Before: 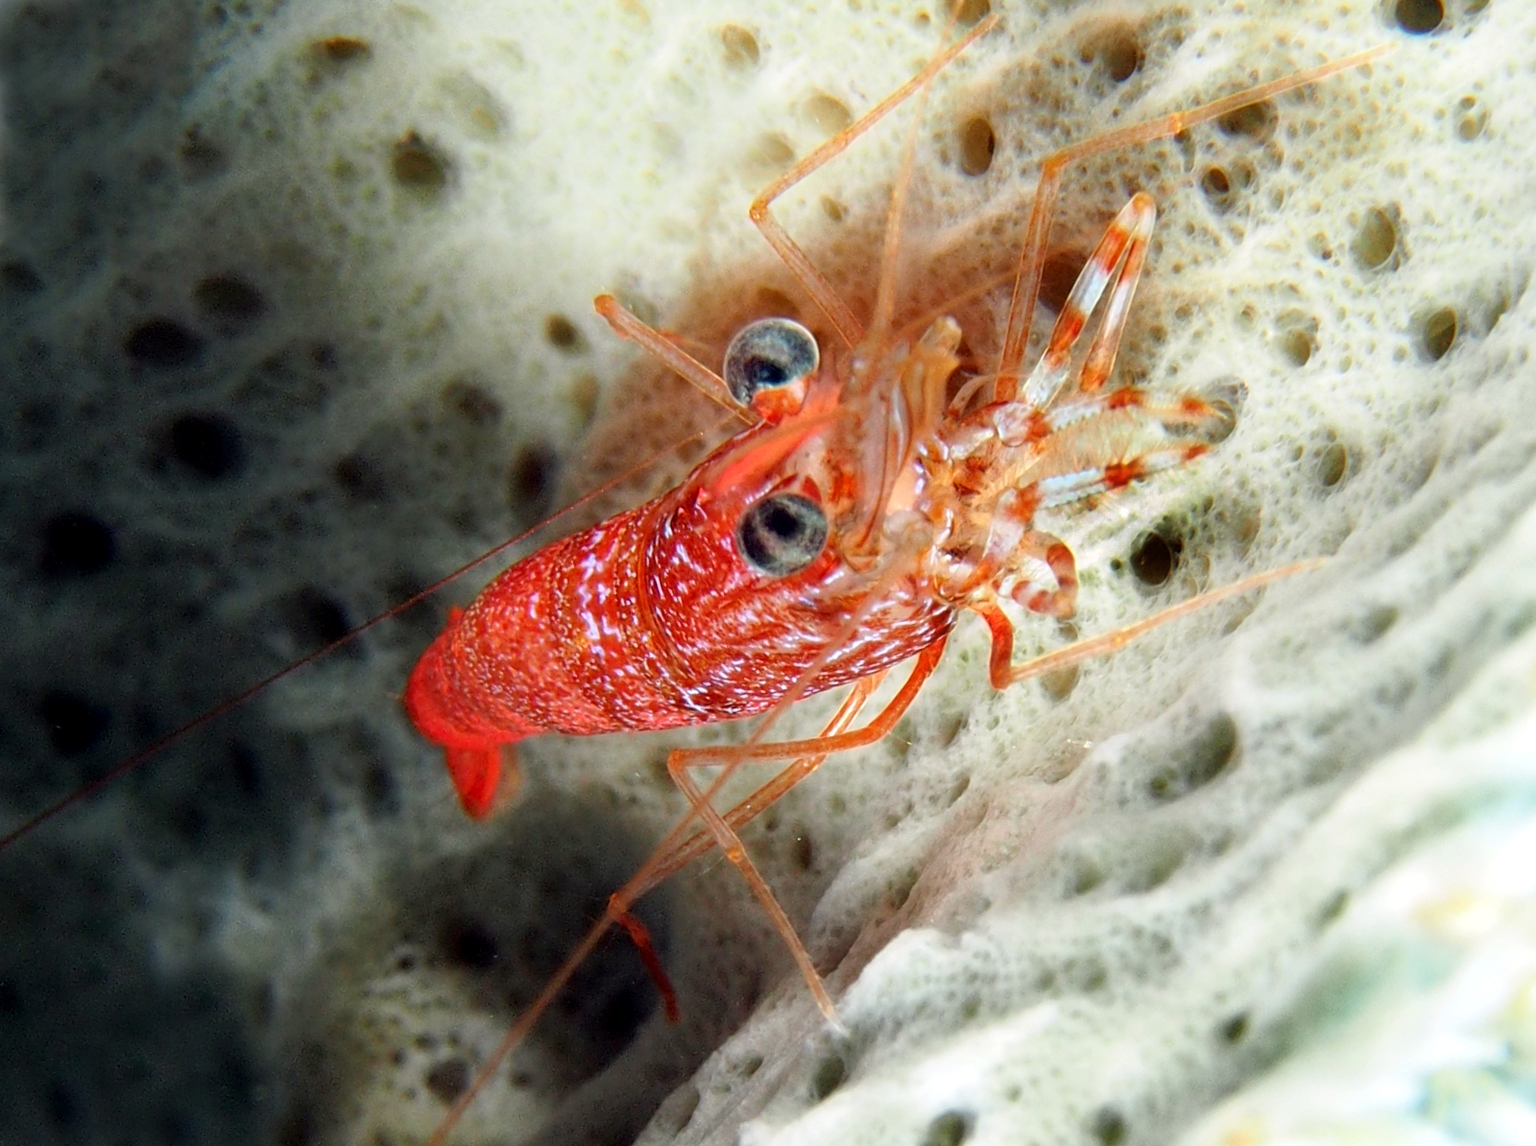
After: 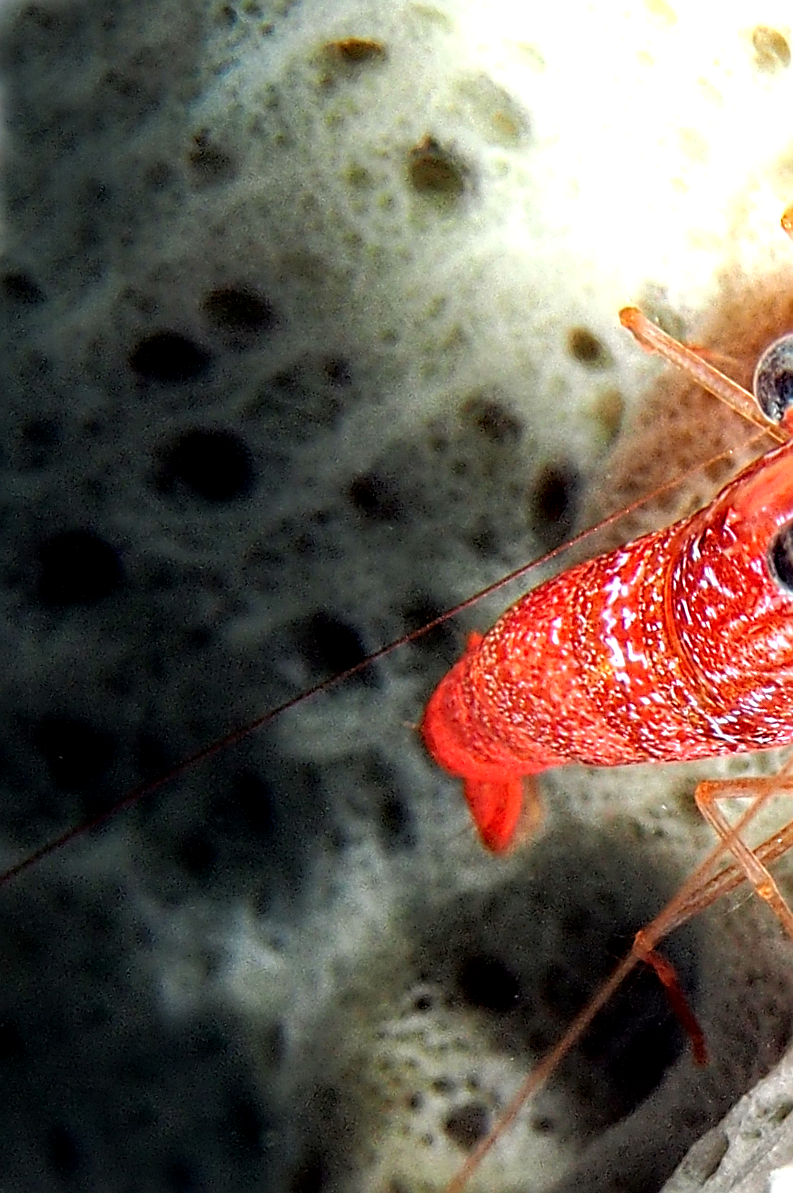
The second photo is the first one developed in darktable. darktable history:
crop and rotate: left 0.015%, top 0%, right 50.389%
sharpen: radius 2.697, amount 0.659
tone equalizer: -8 EV -0.786 EV, -7 EV -0.717 EV, -6 EV -0.595 EV, -5 EV -0.381 EV, -3 EV 0.367 EV, -2 EV 0.6 EV, -1 EV 0.682 EV, +0 EV 0.735 EV
local contrast: detail 130%
